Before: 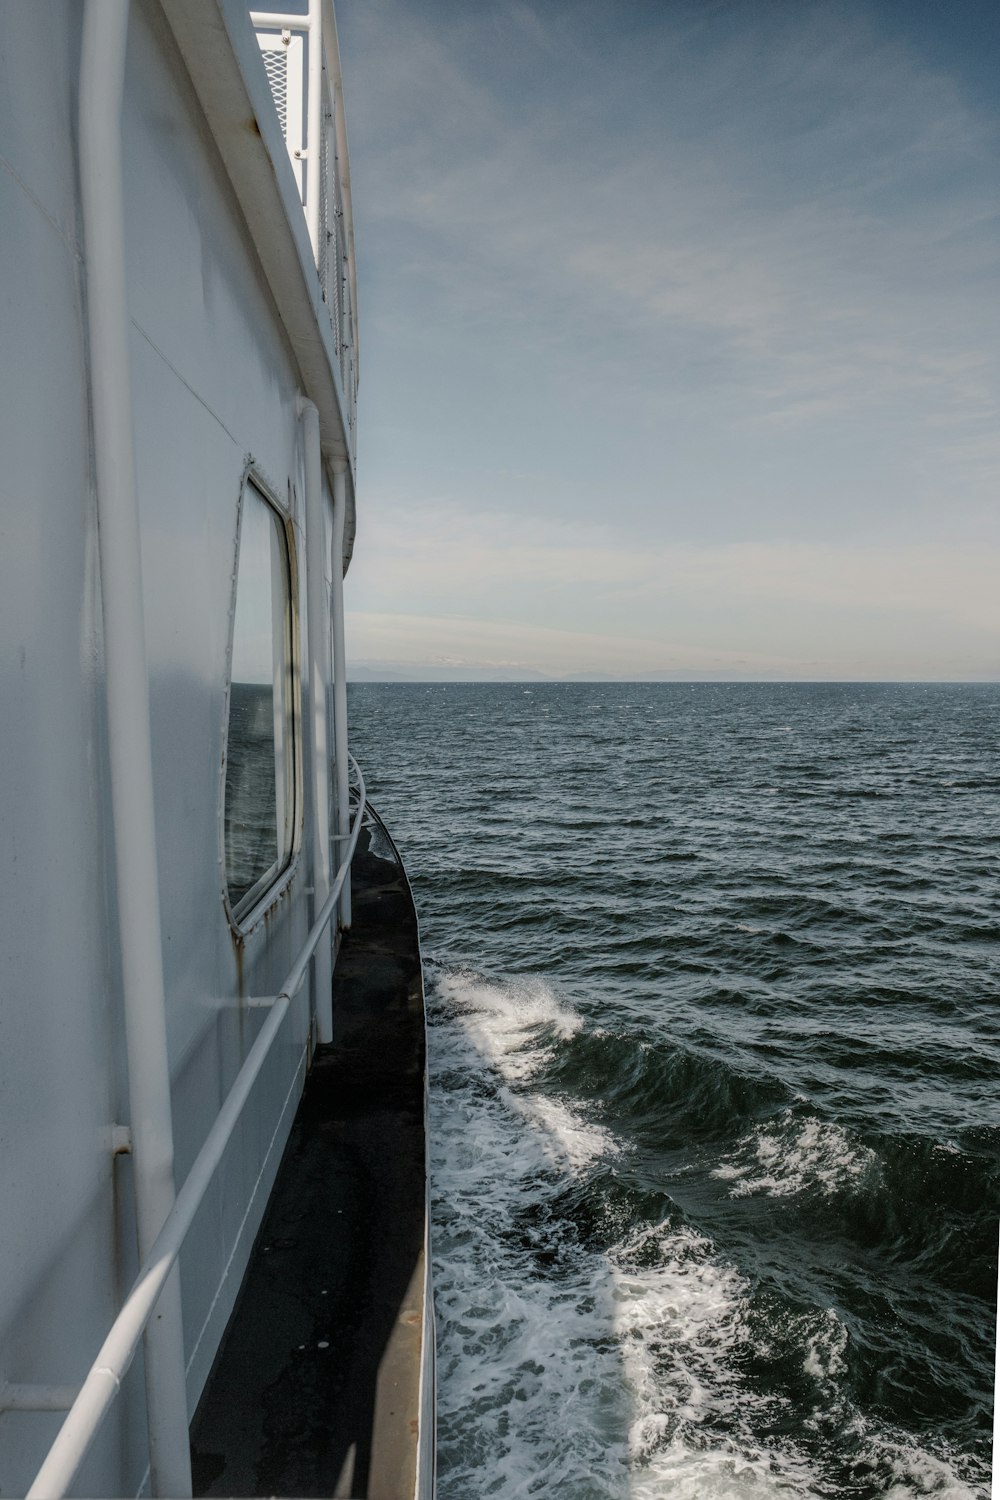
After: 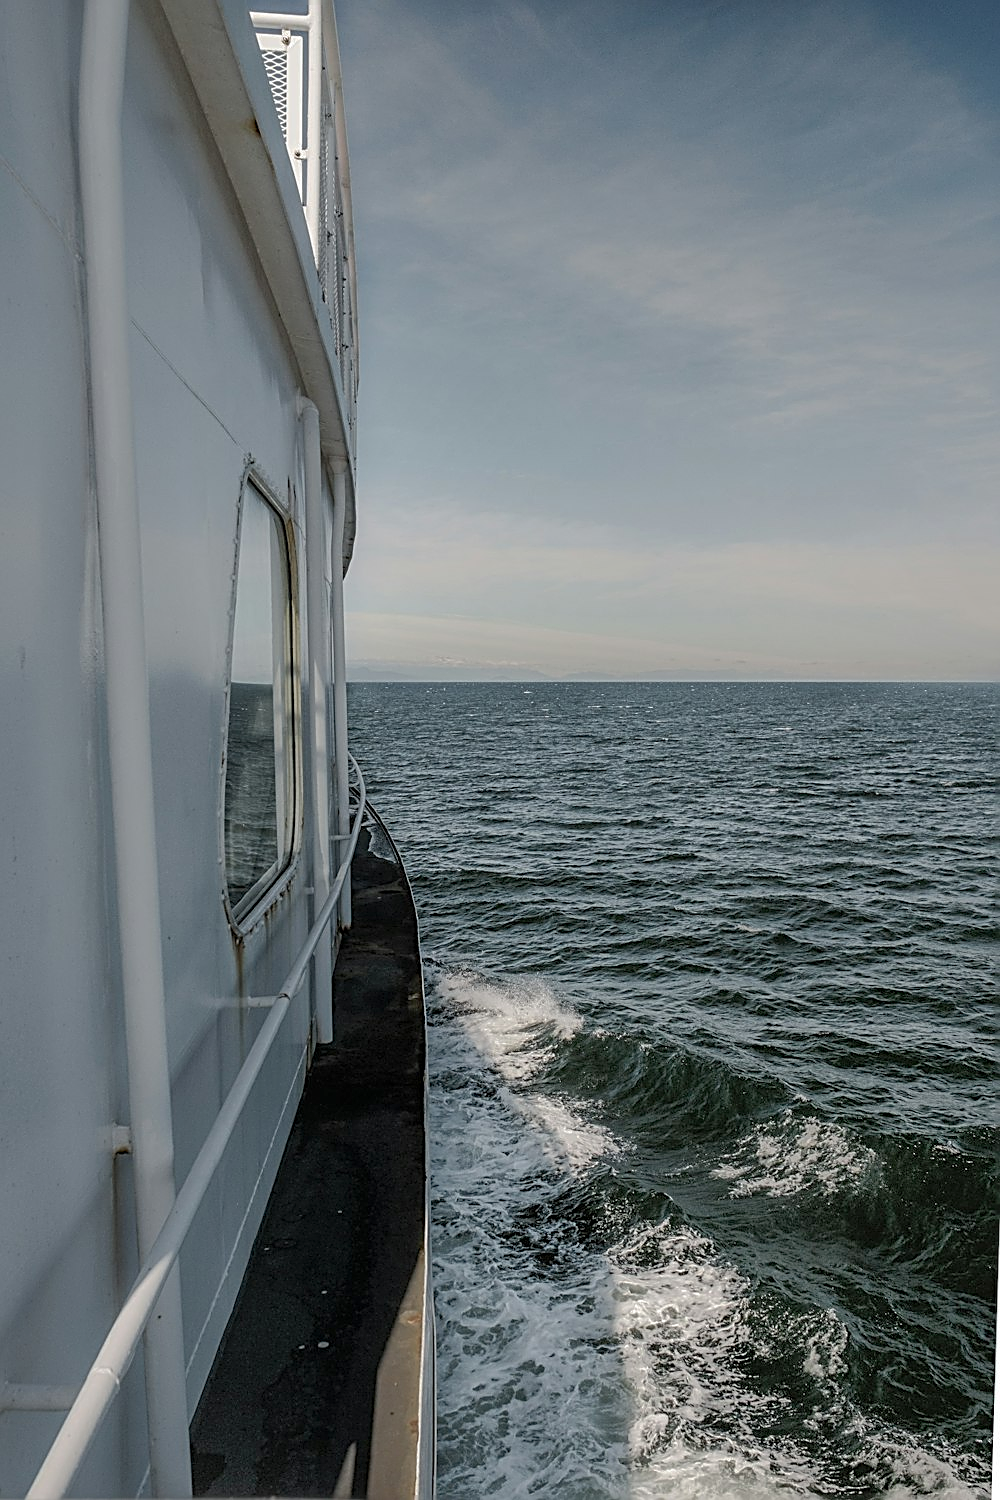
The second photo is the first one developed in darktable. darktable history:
sharpen: amount 0.901
shadows and highlights: on, module defaults
